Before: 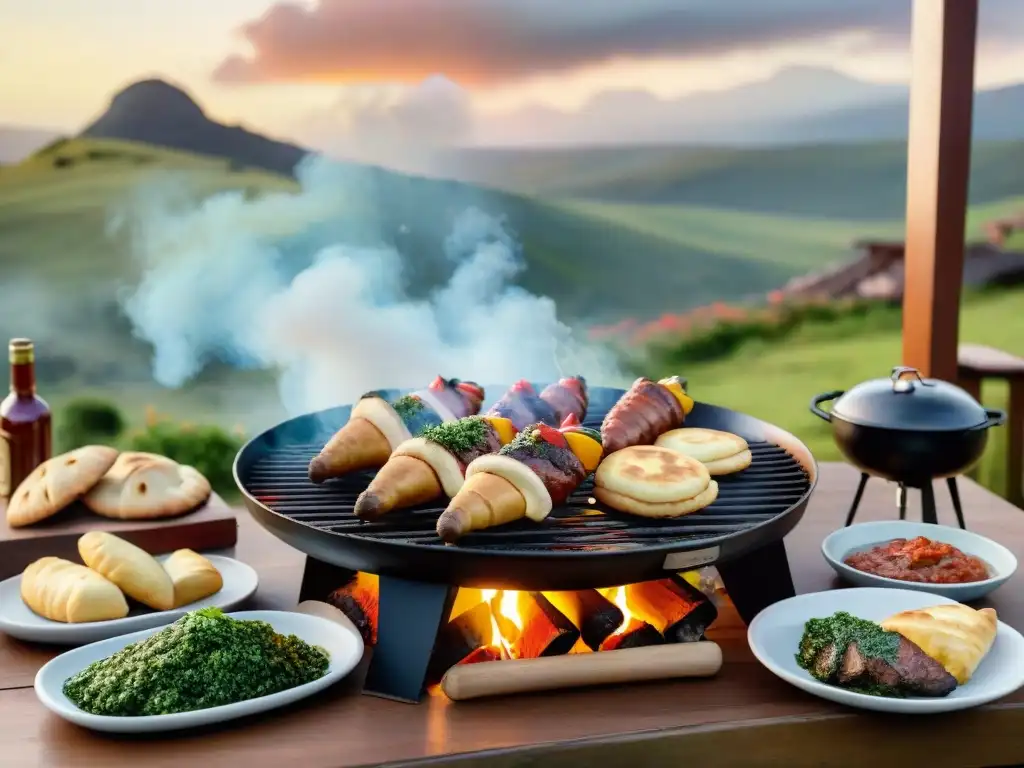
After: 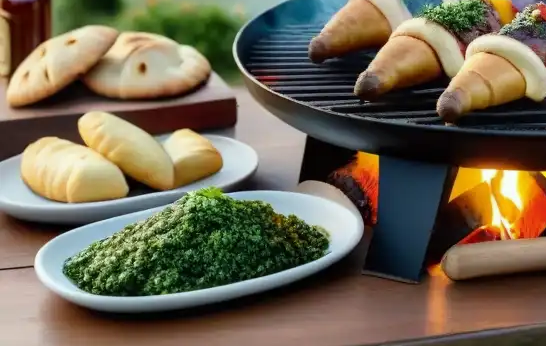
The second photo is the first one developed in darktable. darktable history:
white balance: red 0.978, blue 0.999
crop and rotate: top 54.778%, right 46.61%, bottom 0.159%
